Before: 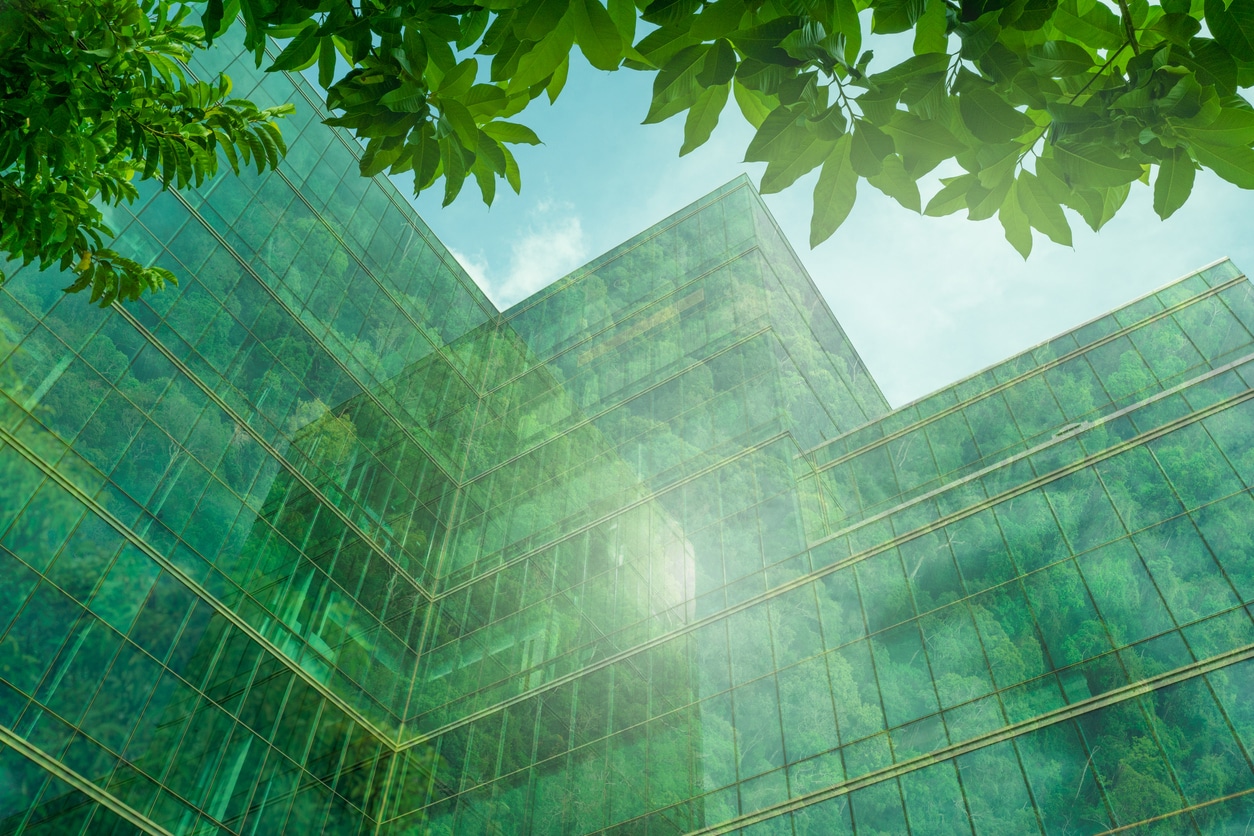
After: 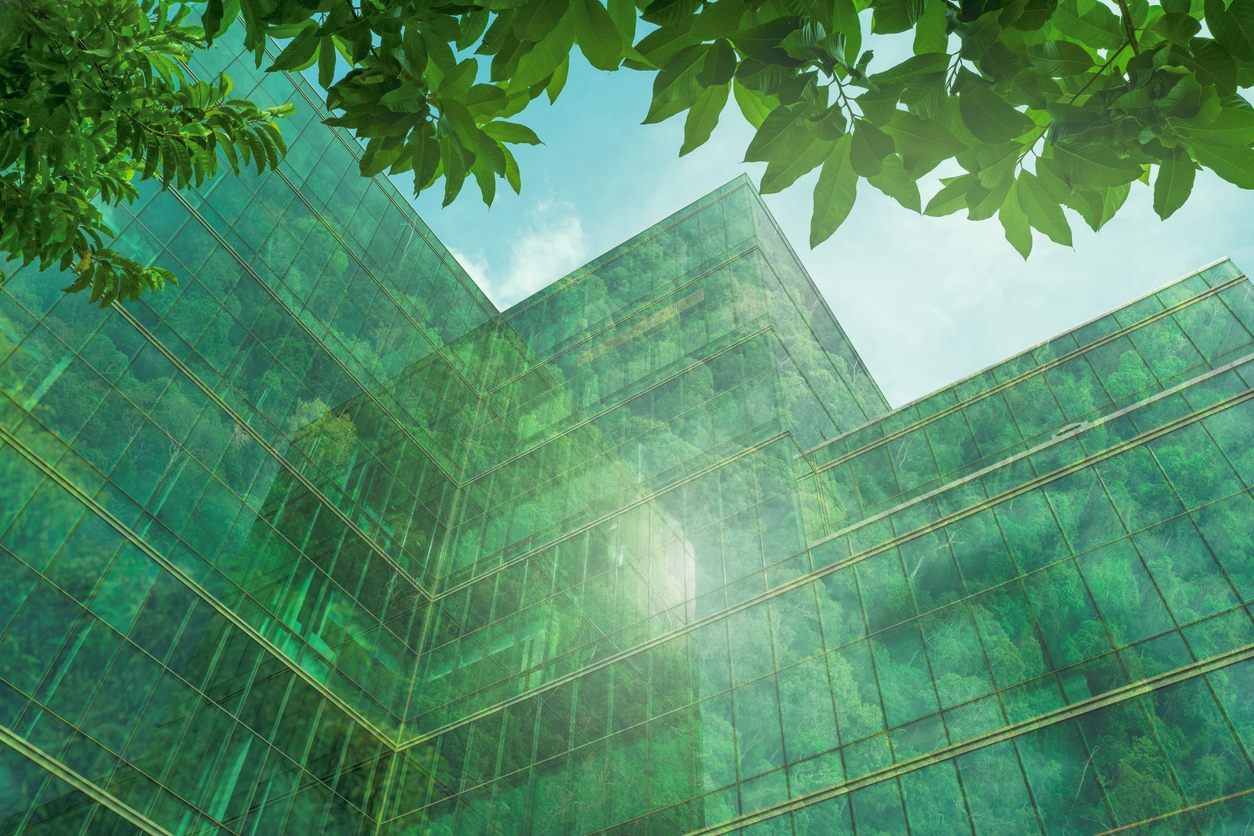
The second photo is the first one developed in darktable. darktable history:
shadows and highlights: soften with gaussian
tone curve: curves: ch0 [(0, 0) (0.003, 0.013) (0.011, 0.02) (0.025, 0.037) (0.044, 0.068) (0.069, 0.108) (0.1, 0.138) (0.136, 0.168) (0.177, 0.203) (0.224, 0.241) (0.277, 0.281) (0.335, 0.328) (0.399, 0.382) (0.468, 0.448) (0.543, 0.519) (0.623, 0.603) (0.709, 0.705) (0.801, 0.808) (0.898, 0.903) (1, 1)], preserve colors none
